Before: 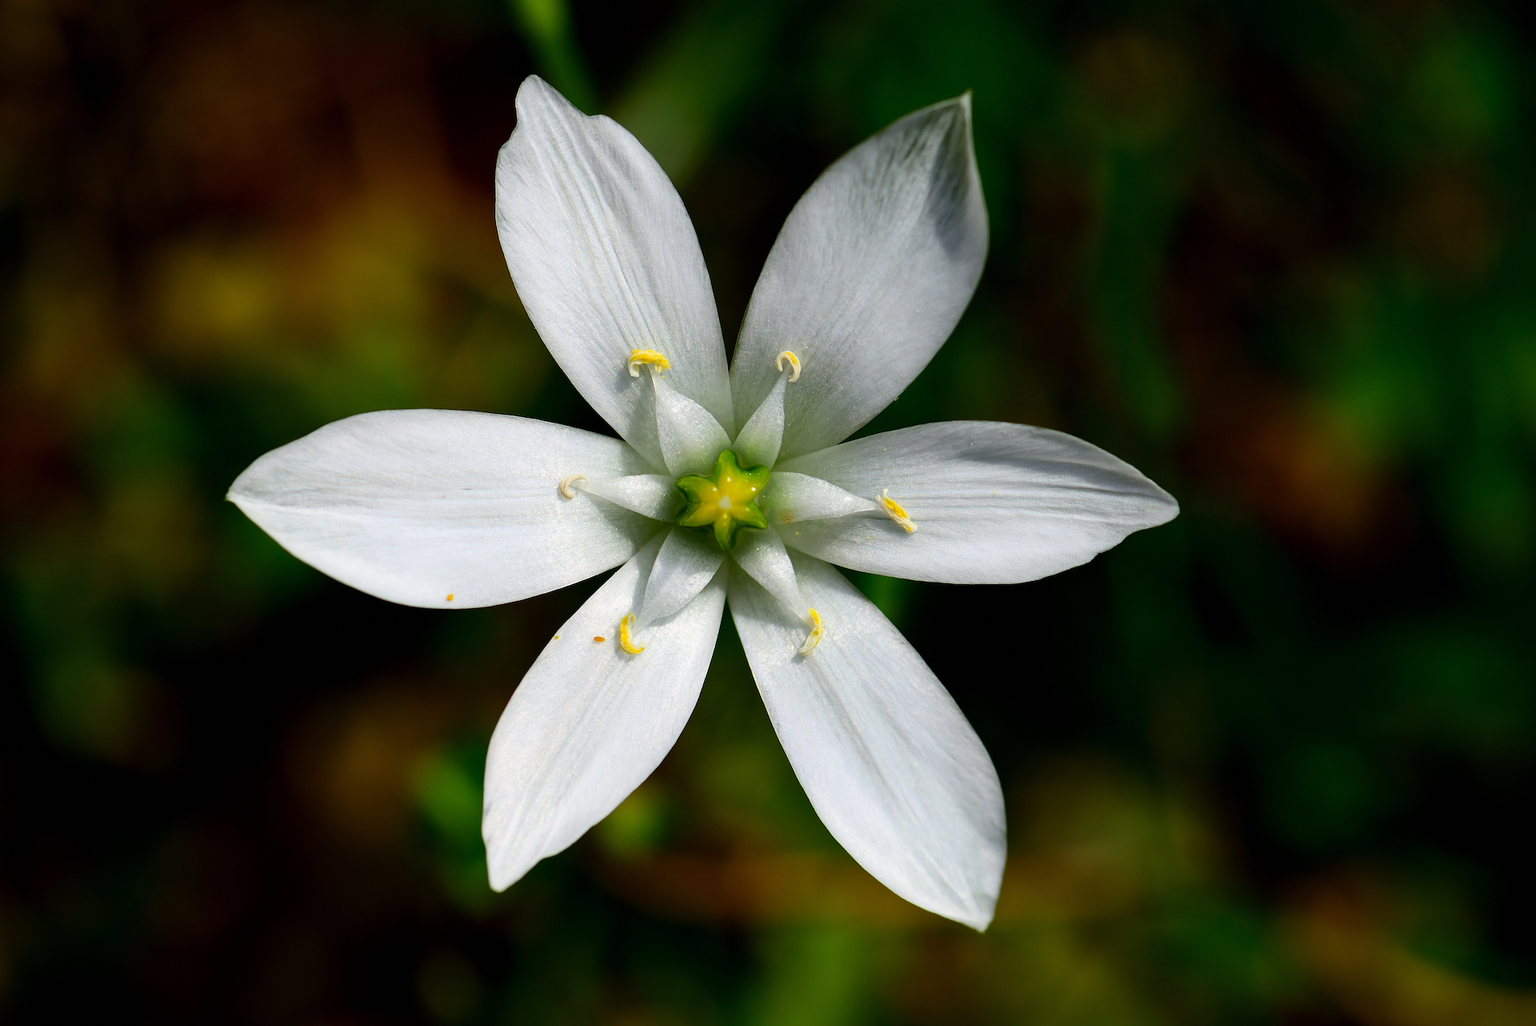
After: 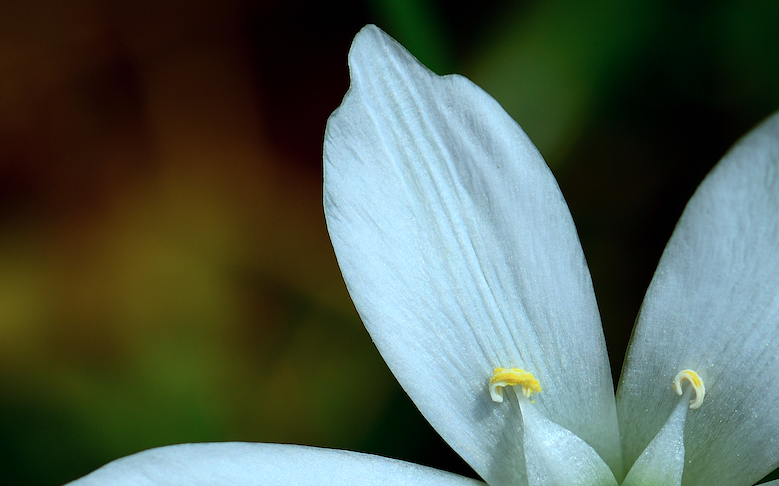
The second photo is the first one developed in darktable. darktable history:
crop: left 15.452%, top 5.459%, right 43.956%, bottom 56.62%
color correction: highlights a* -11.71, highlights b* -15.58
